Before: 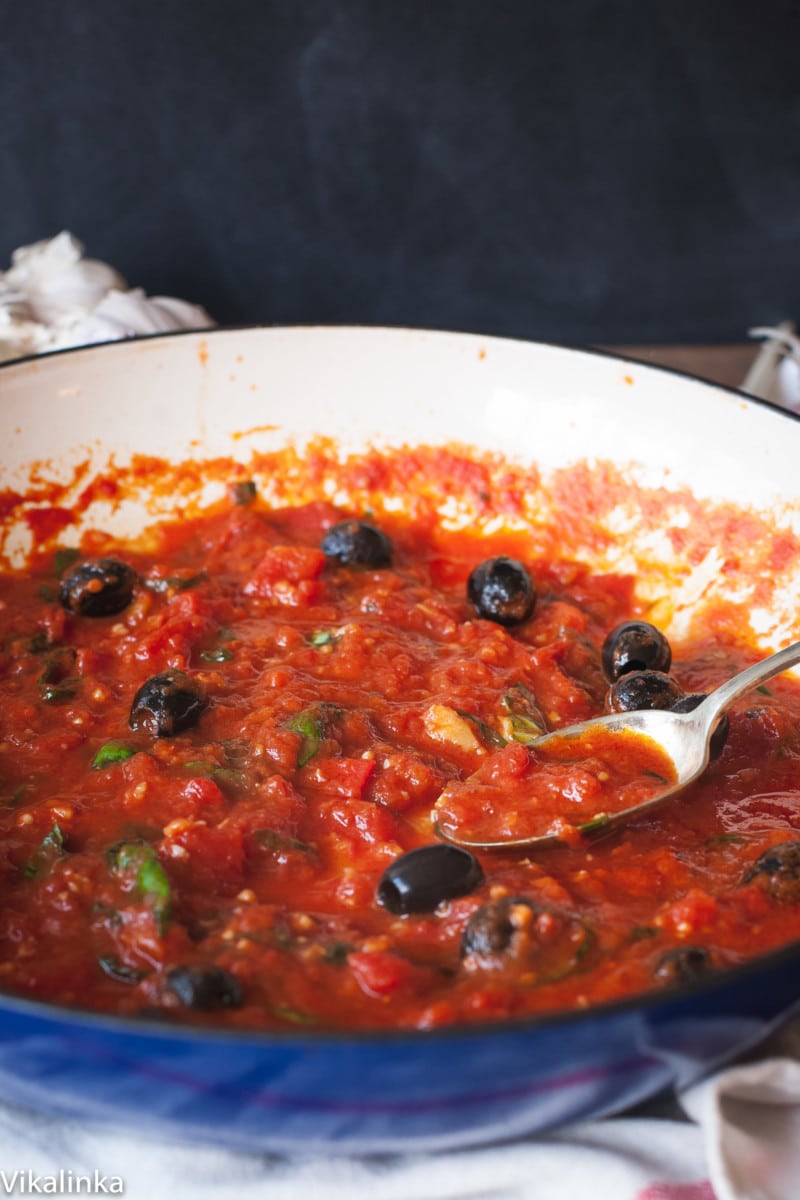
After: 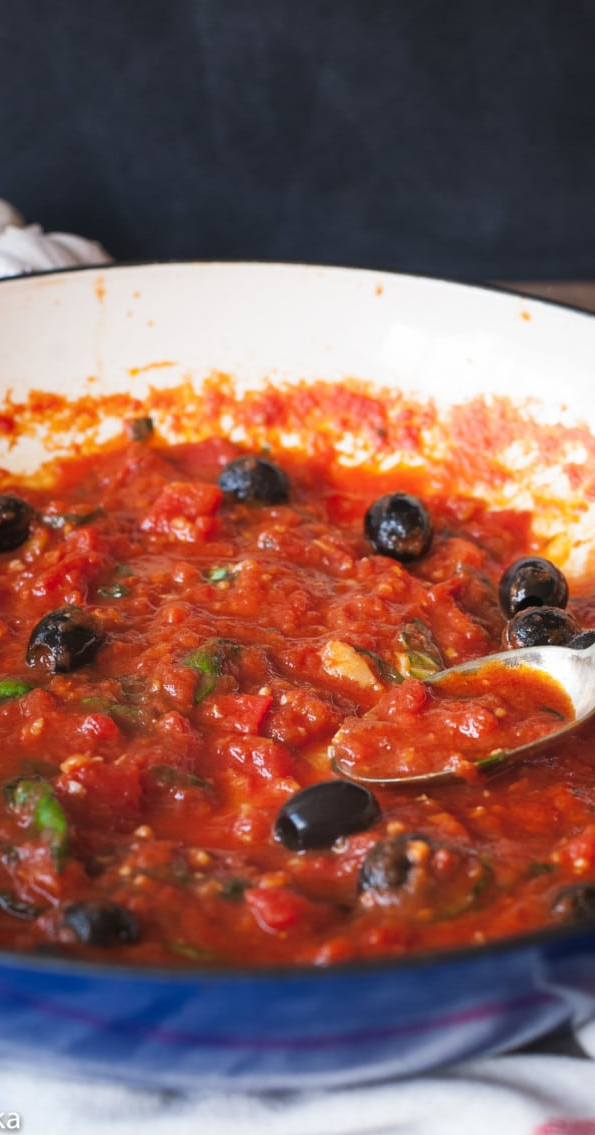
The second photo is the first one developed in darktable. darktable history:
crop and rotate: left 12.917%, top 5.353%, right 12.626%
